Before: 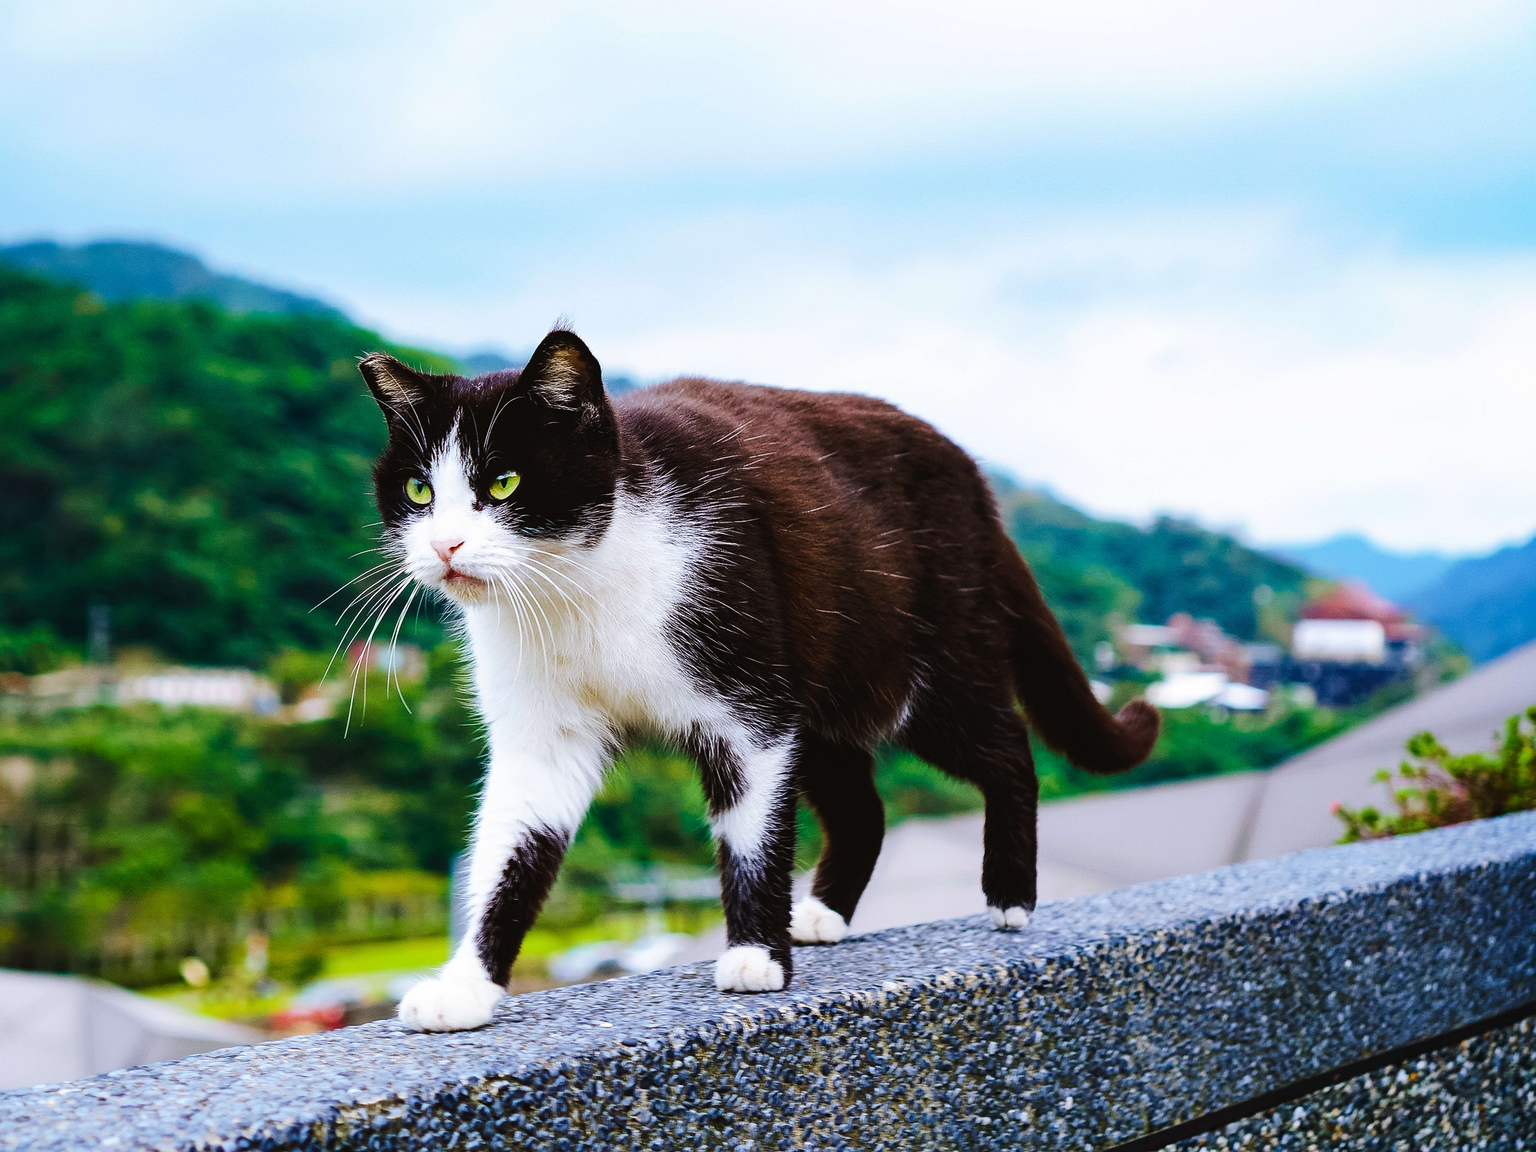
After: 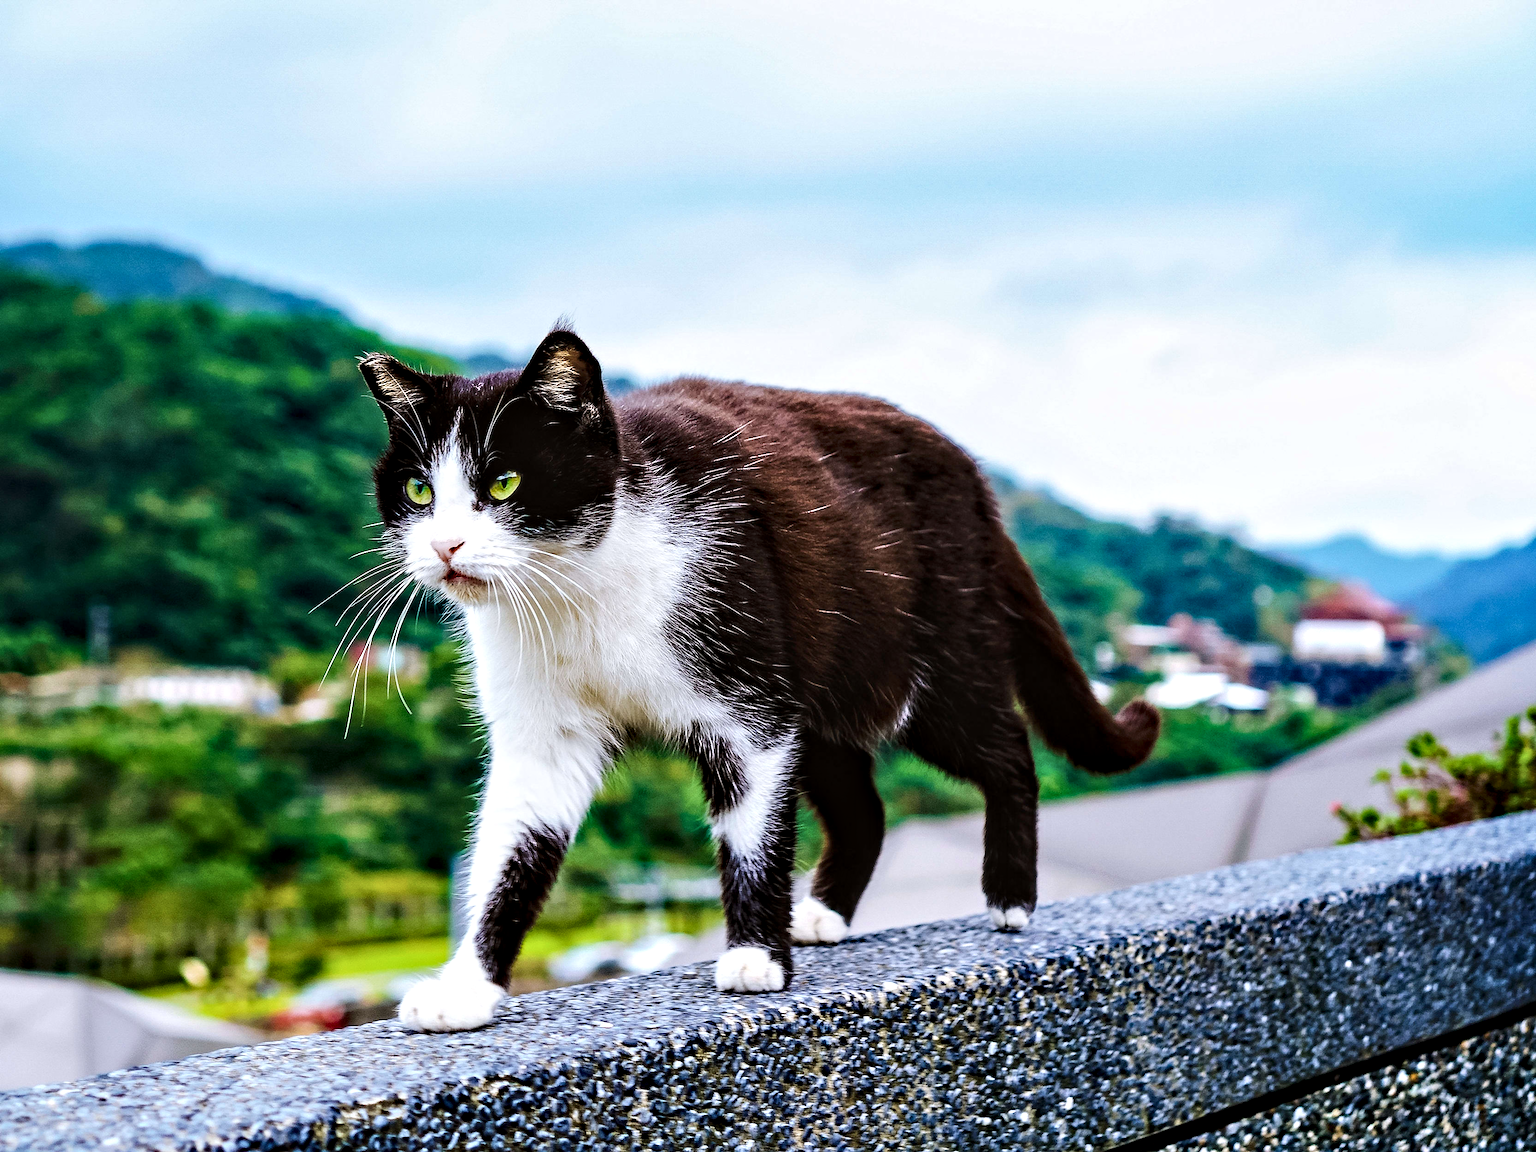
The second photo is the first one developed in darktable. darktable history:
rotate and perspective: crop left 0, crop top 0
contrast equalizer: y [[0.511, 0.558, 0.631, 0.632, 0.559, 0.512], [0.5 ×6], [0.507, 0.559, 0.627, 0.644, 0.647, 0.647], [0 ×6], [0 ×6]]
